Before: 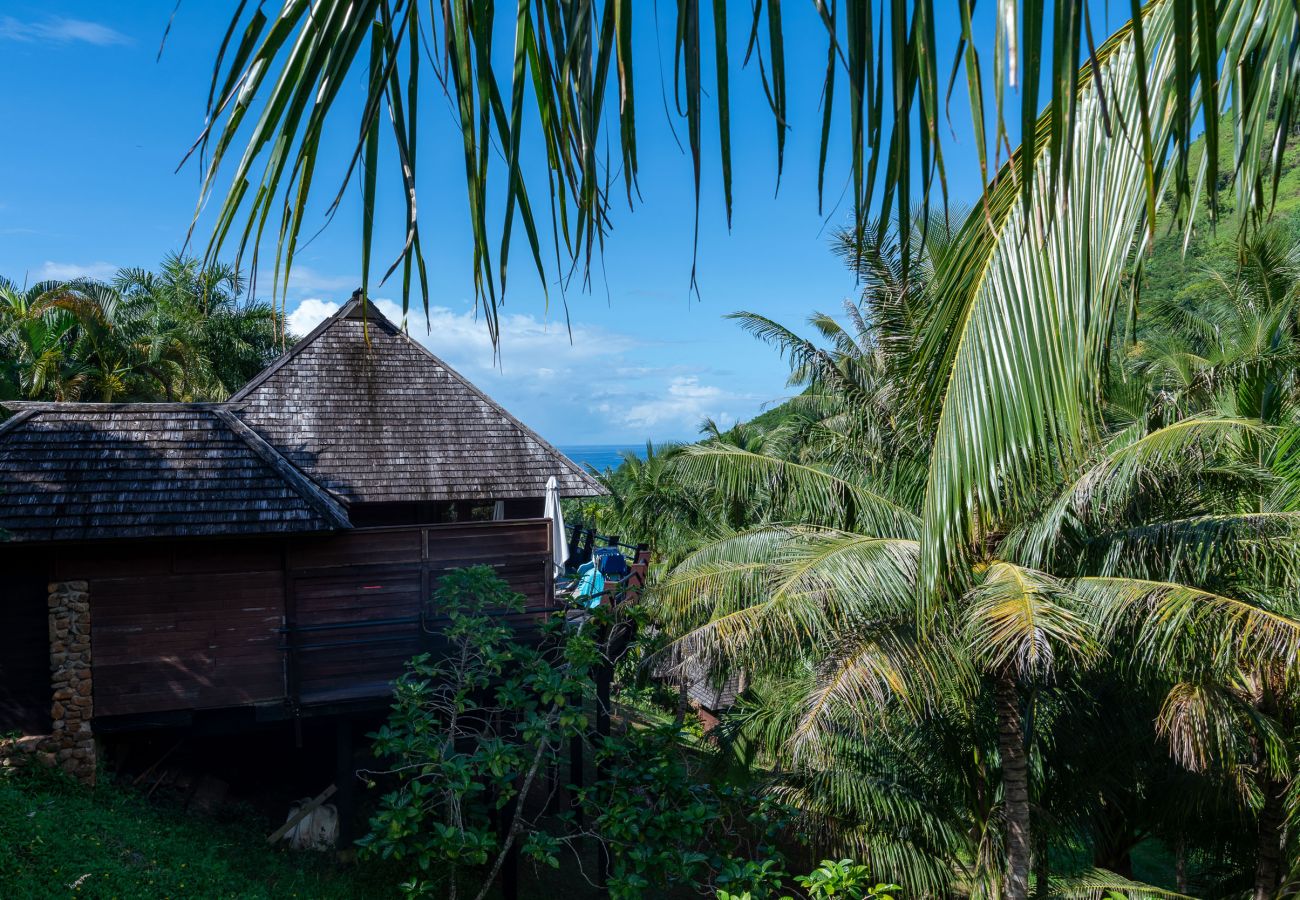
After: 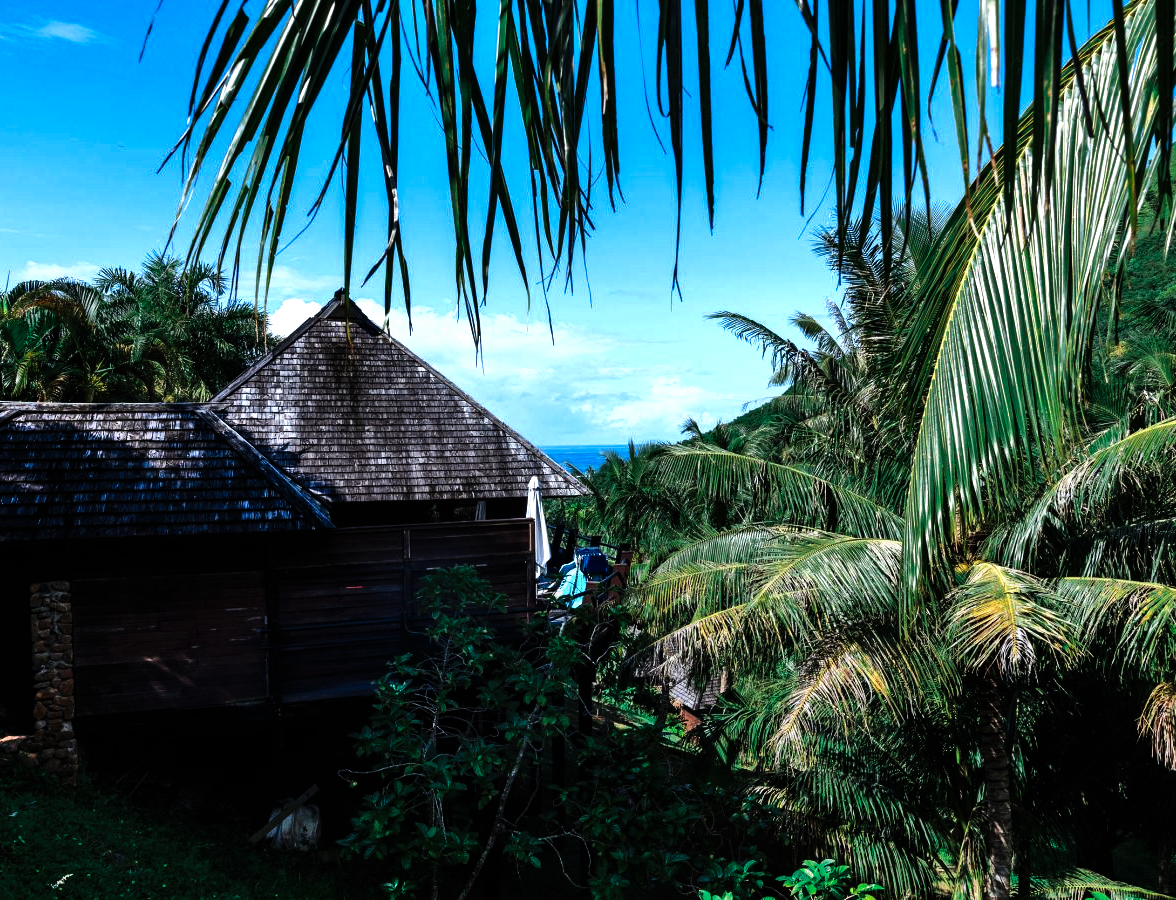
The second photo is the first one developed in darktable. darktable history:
shadows and highlights: low approximation 0.01, soften with gaussian
tone curve: curves: ch0 [(0, 0) (0.003, 0.001) (0.011, 0.002) (0.025, 0.002) (0.044, 0.006) (0.069, 0.01) (0.1, 0.017) (0.136, 0.023) (0.177, 0.038) (0.224, 0.066) (0.277, 0.118) (0.335, 0.185) (0.399, 0.264) (0.468, 0.365) (0.543, 0.475) (0.623, 0.606) (0.709, 0.759) (0.801, 0.923) (0.898, 0.999) (1, 1)], preserve colors none
crop and rotate: left 1.403%, right 8.113%
color zones: curves: ch0 [(0, 0.5) (0.125, 0.4) (0.25, 0.5) (0.375, 0.4) (0.5, 0.4) (0.625, 0.6) (0.75, 0.6) (0.875, 0.5)]; ch1 [(0, 0.35) (0.125, 0.45) (0.25, 0.35) (0.375, 0.35) (0.5, 0.35) (0.625, 0.35) (0.75, 0.45) (0.875, 0.35)]; ch2 [(0, 0.6) (0.125, 0.5) (0.25, 0.5) (0.375, 0.6) (0.5, 0.6) (0.625, 0.5) (0.75, 0.5) (0.875, 0.5)]
